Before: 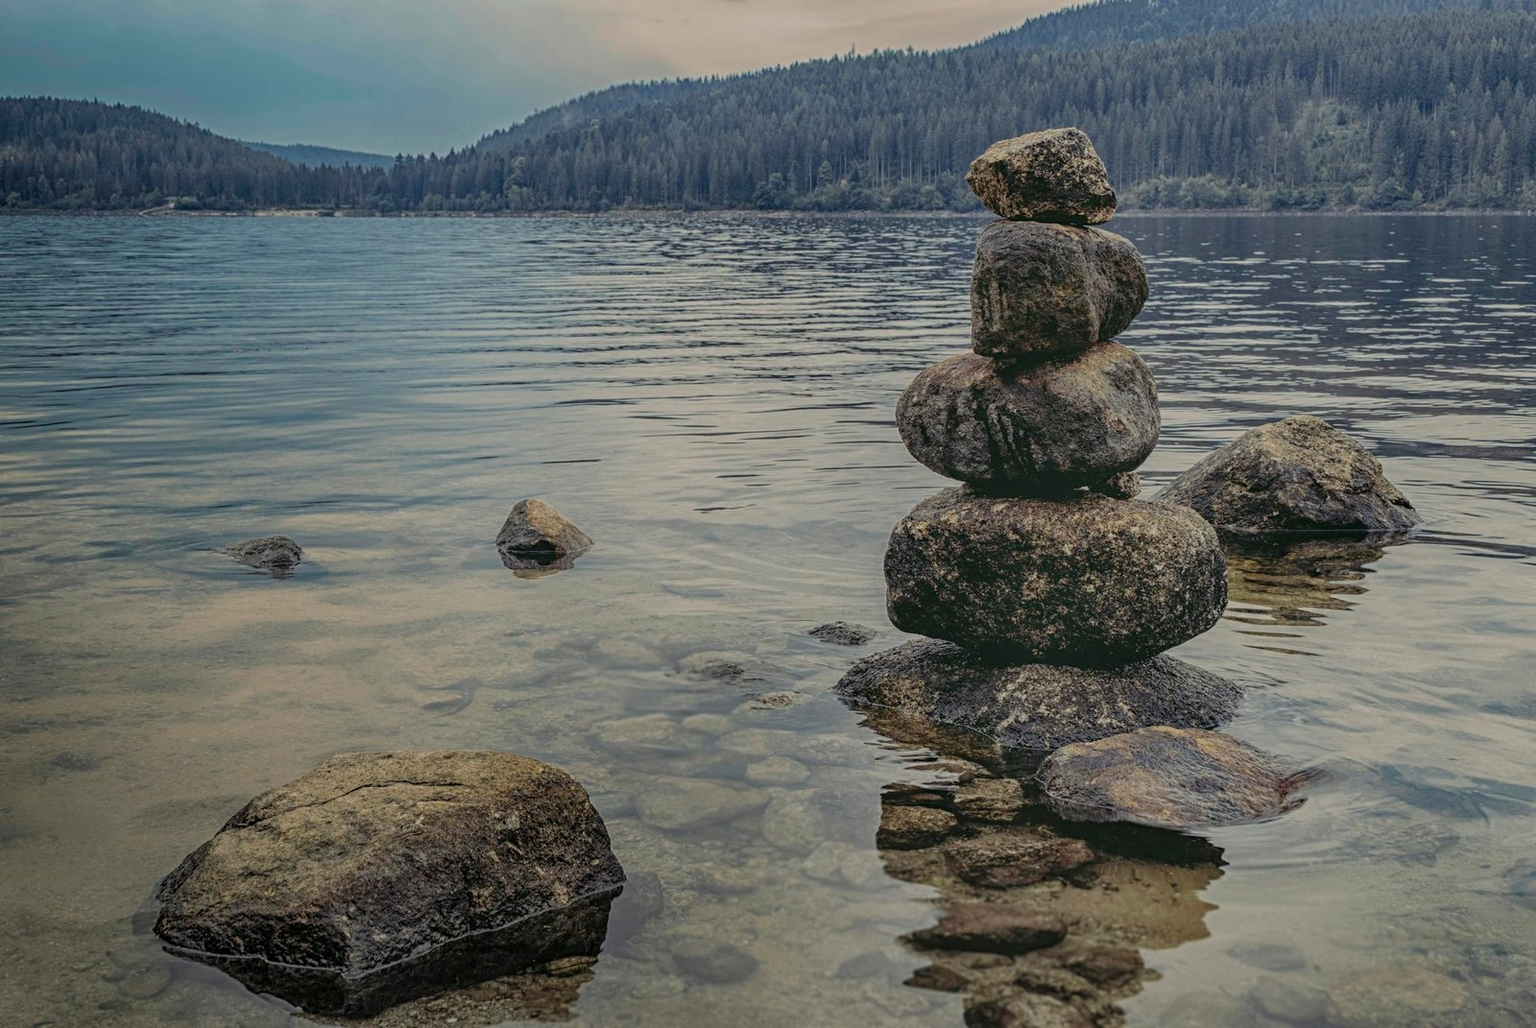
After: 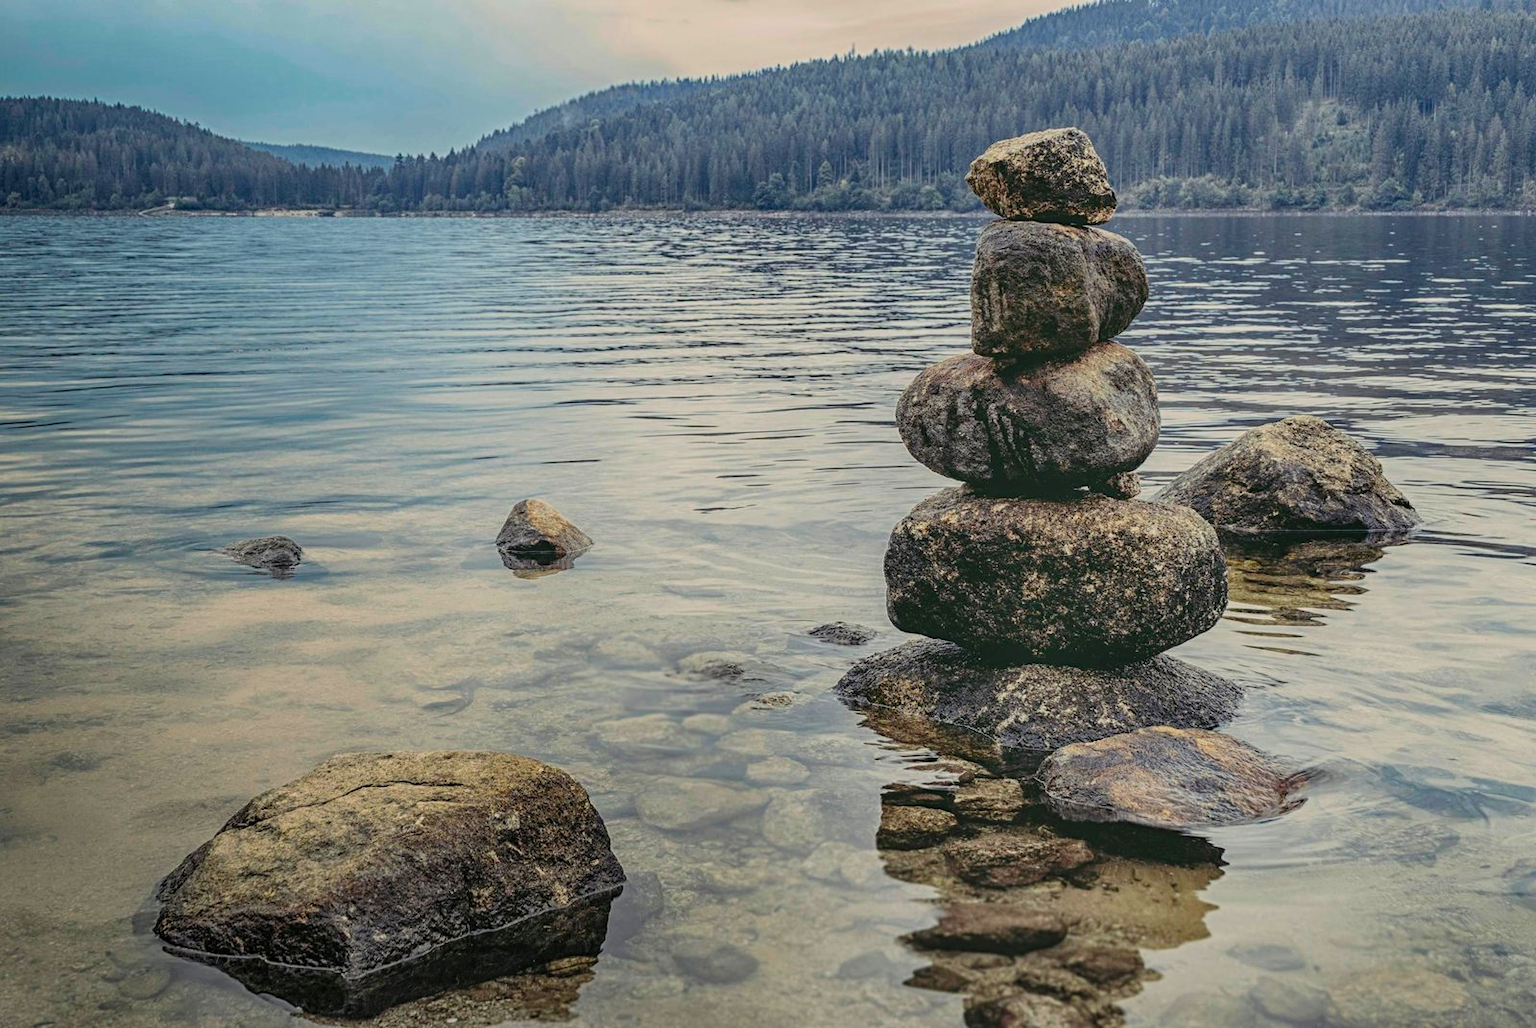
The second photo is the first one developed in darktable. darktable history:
contrast brightness saturation: contrast 0.2, brightness 0.165, saturation 0.228
